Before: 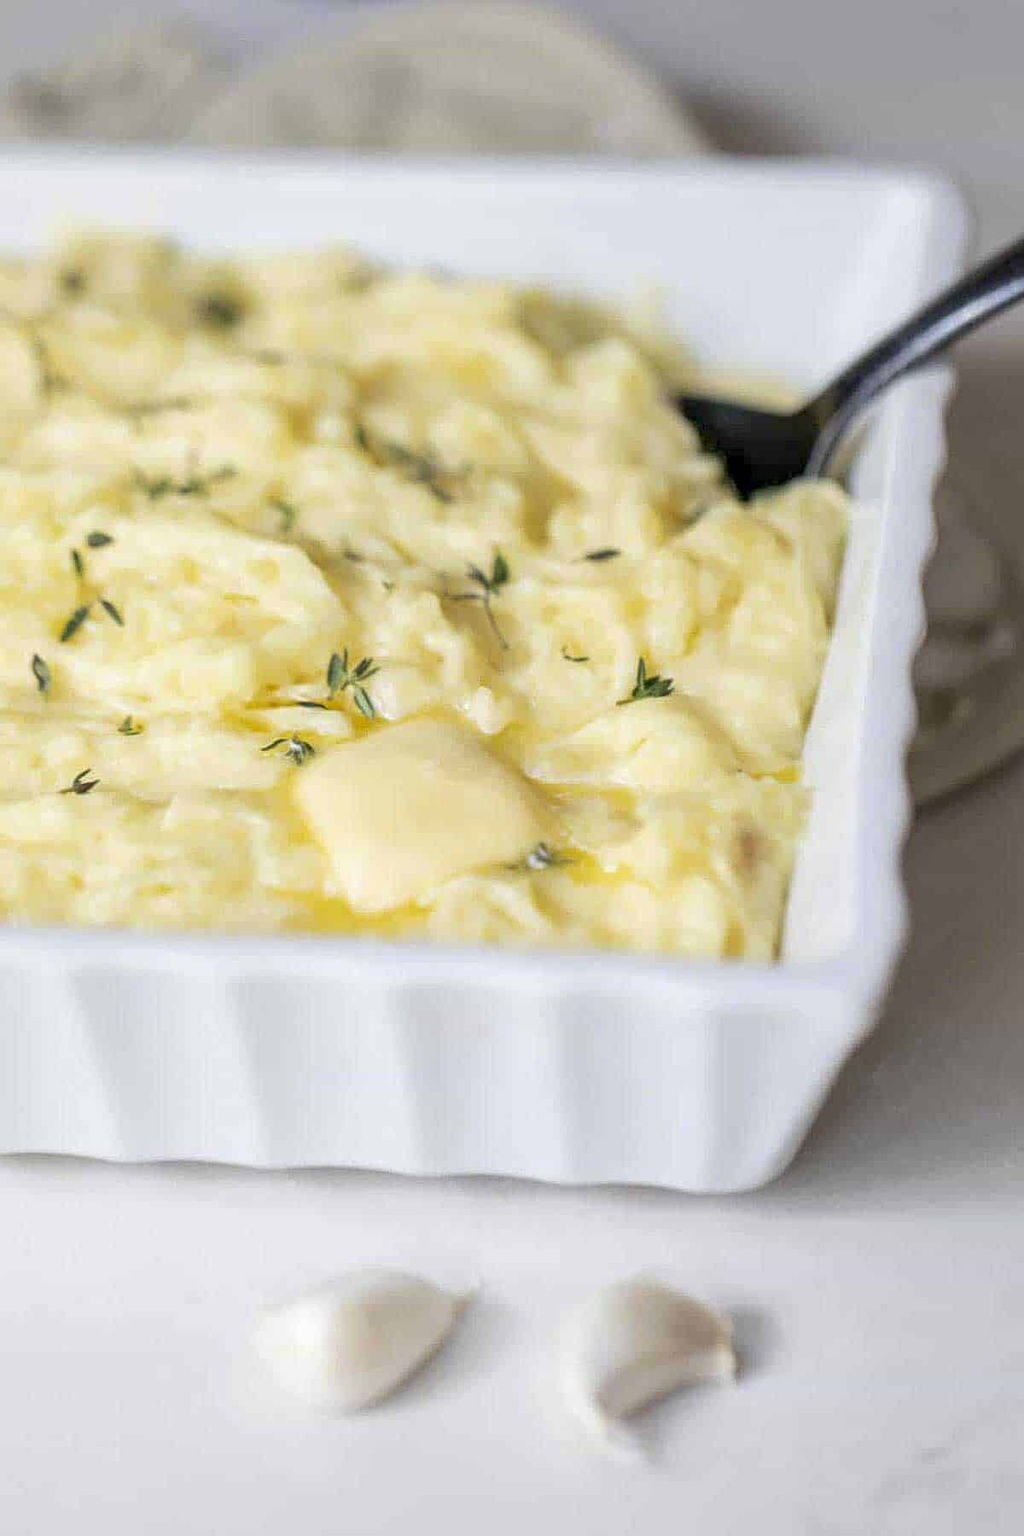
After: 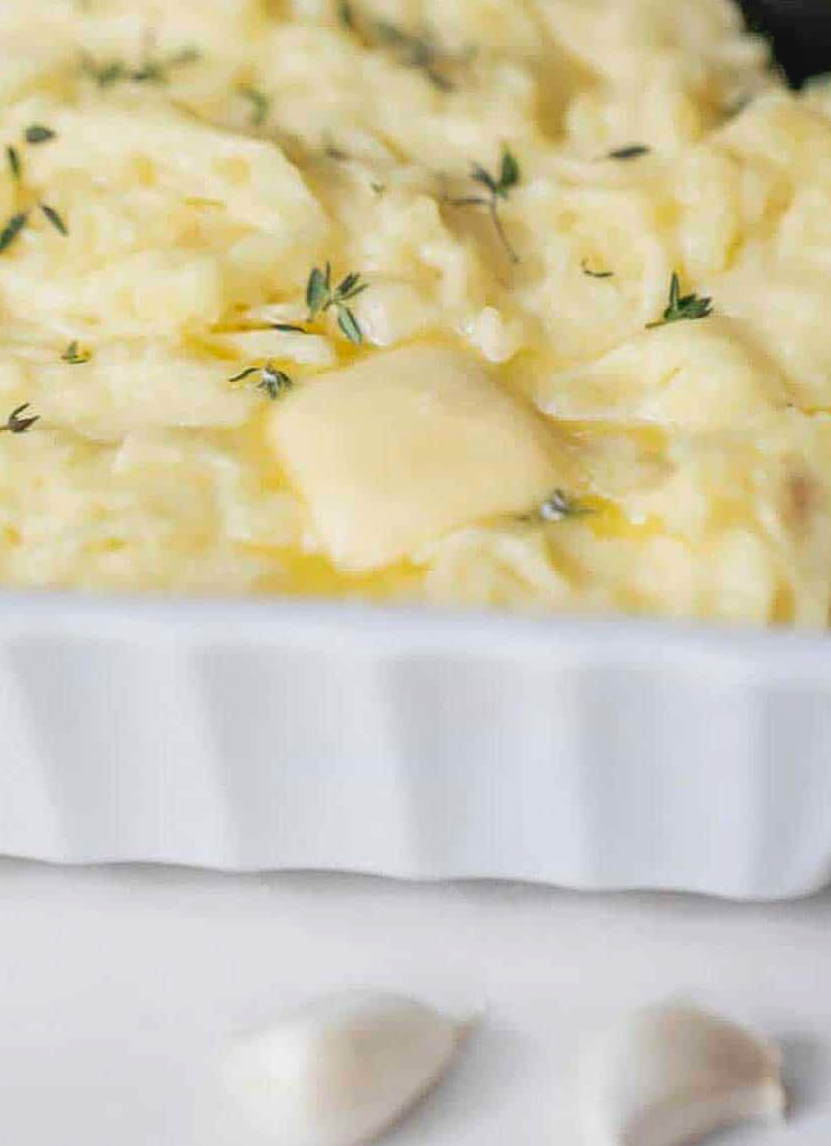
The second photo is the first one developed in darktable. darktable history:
contrast brightness saturation: contrast -0.1, saturation -0.1
crop: left 6.488%, top 27.668%, right 24.183%, bottom 8.656%
